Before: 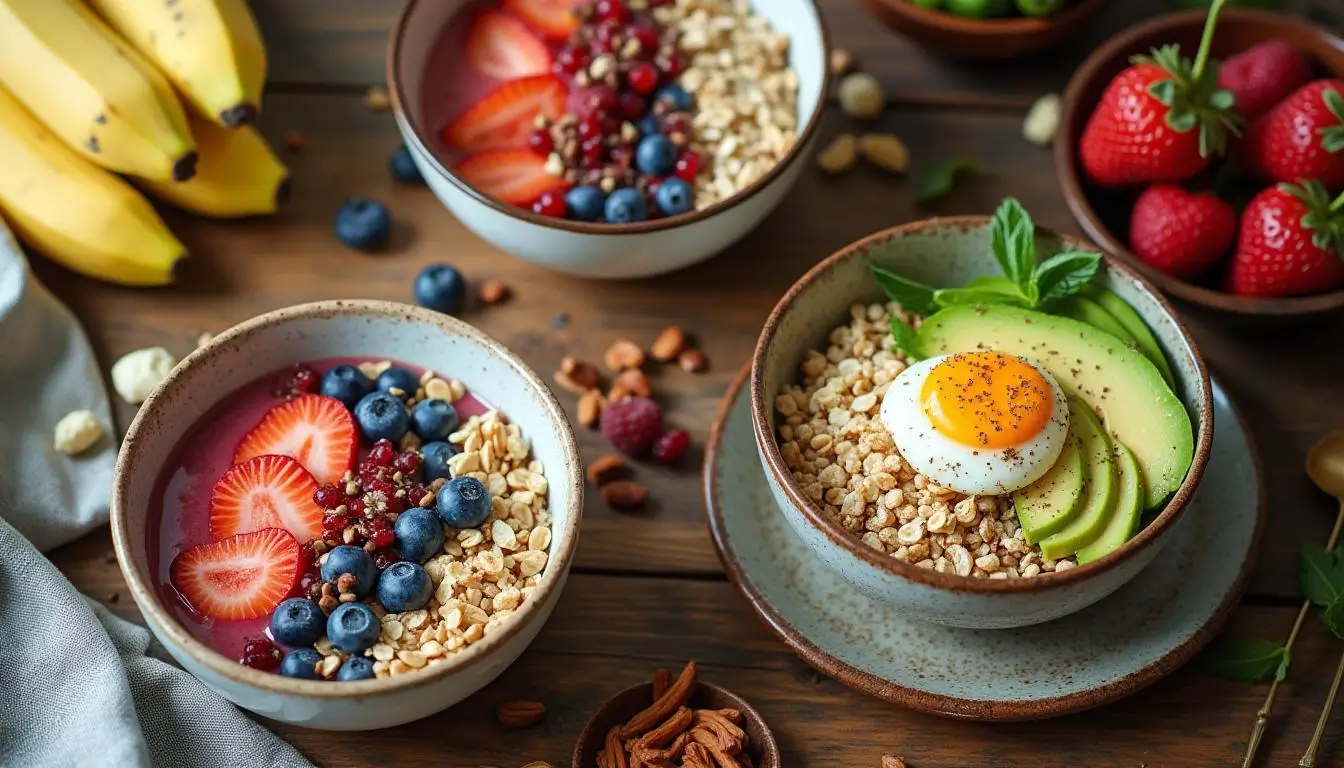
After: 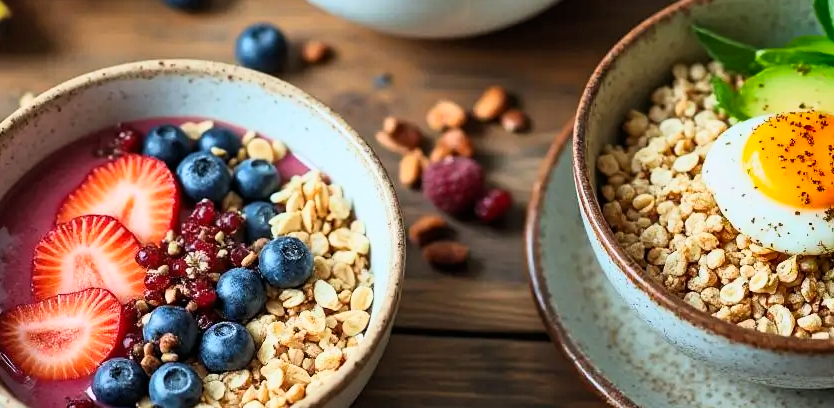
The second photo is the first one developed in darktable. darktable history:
base curve: curves: ch0 [(0, 0) (0.005, 0.002) (0.193, 0.295) (0.399, 0.664) (0.75, 0.928) (1, 1)]
crop: left 13.312%, top 31.28%, right 24.627%, bottom 15.582%
shadows and highlights: radius 123.98, shadows 100, white point adjustment -3, highlights -100, highlights color adjustment 89.84%, soften with gaussian
white balance: red 0.982, blue 1.018
